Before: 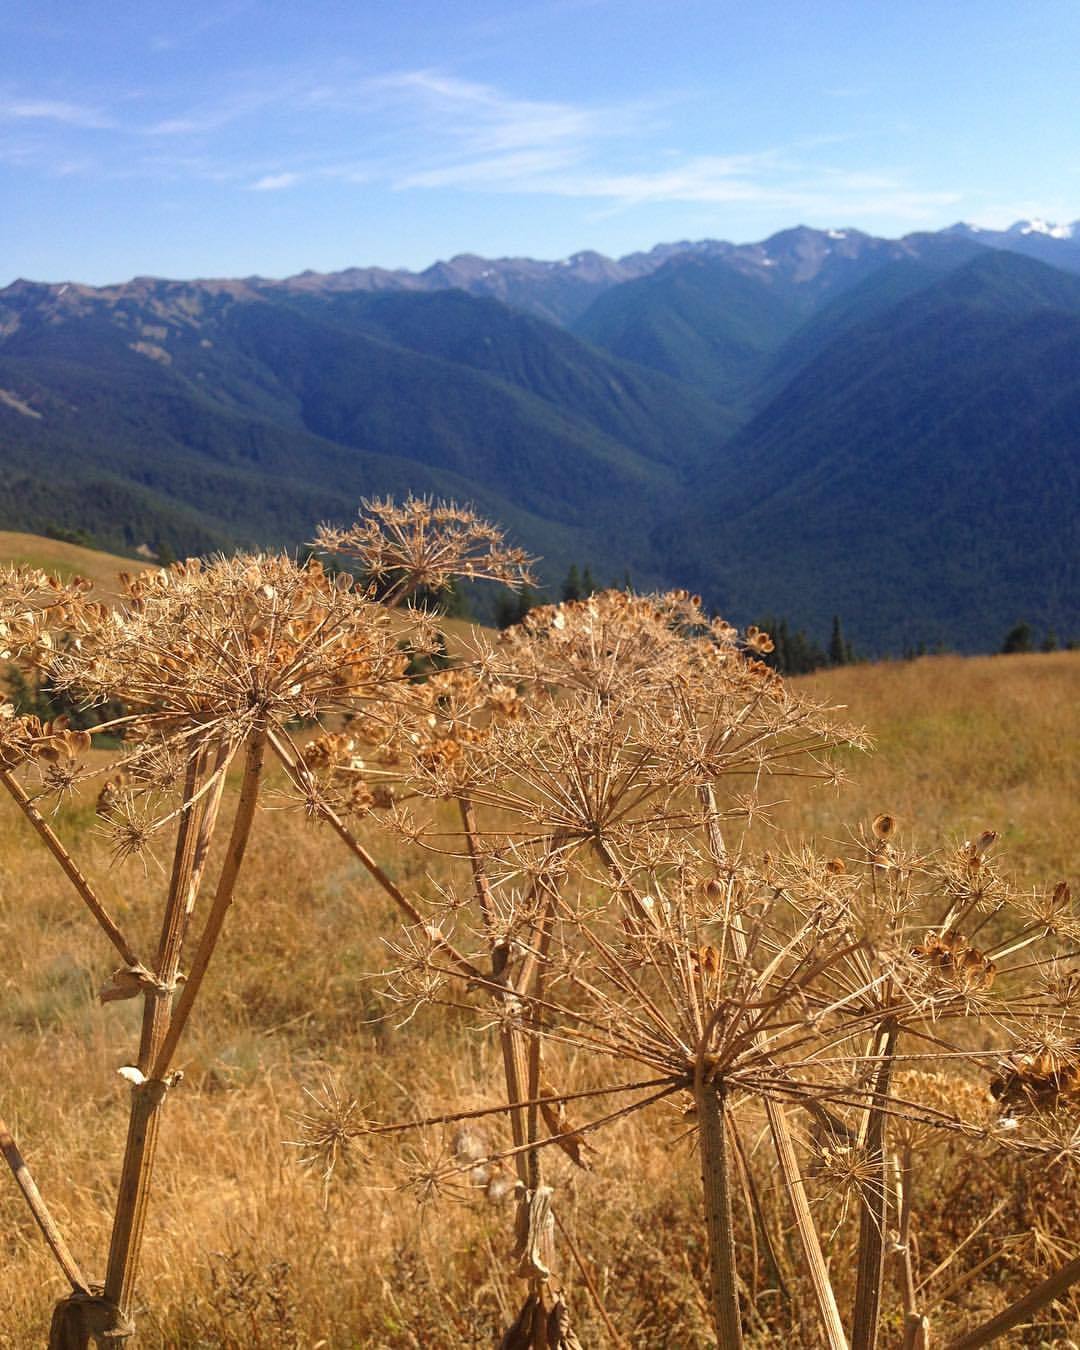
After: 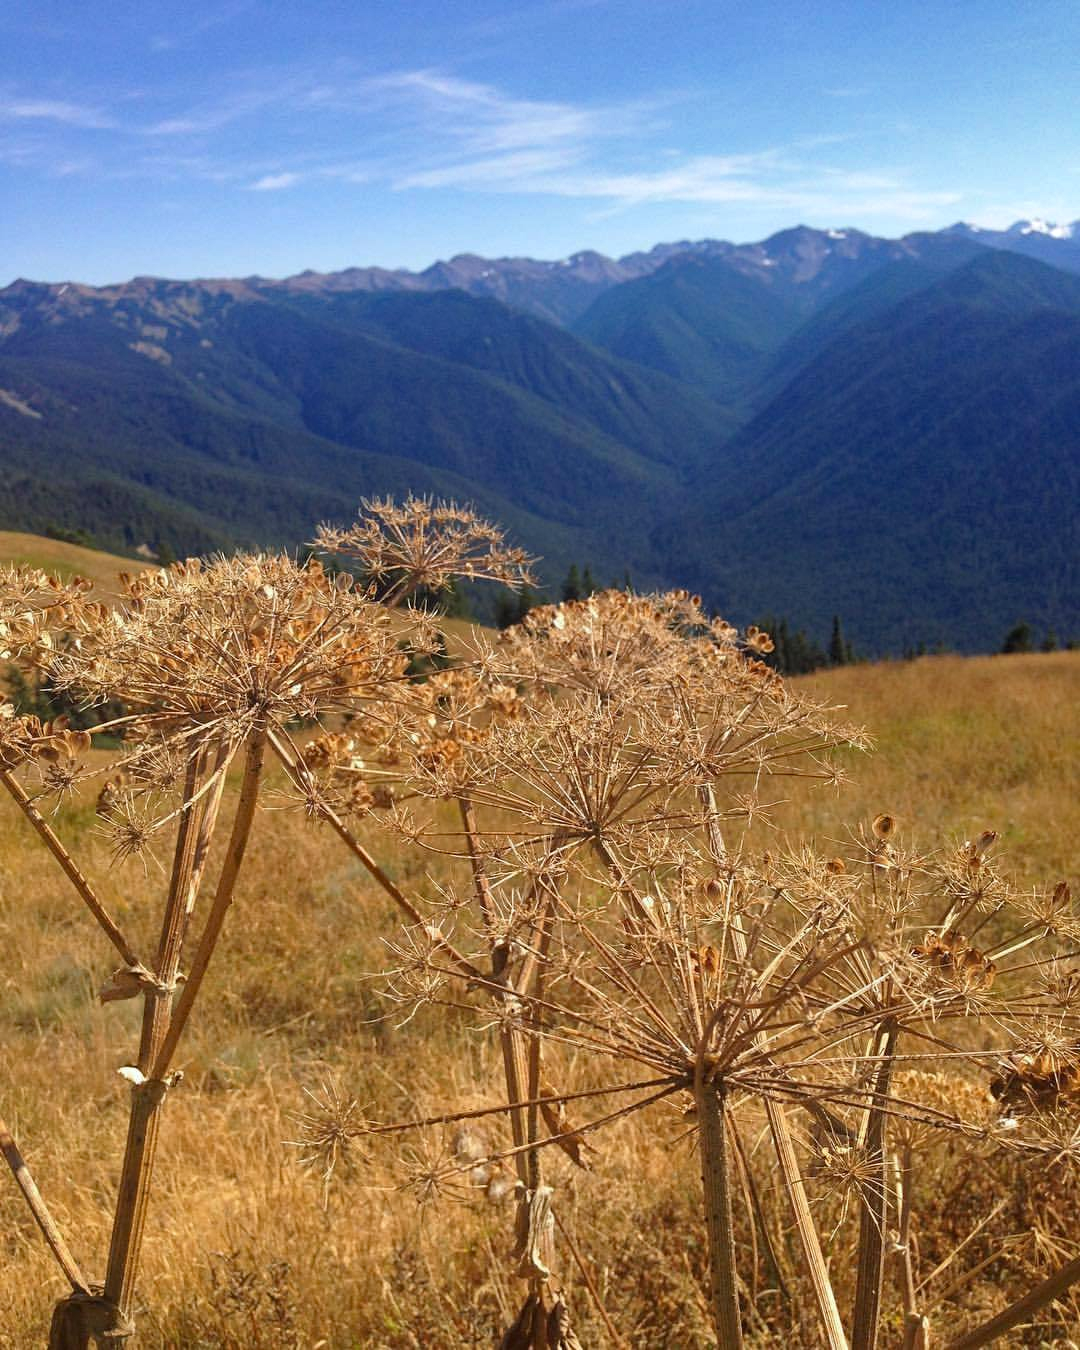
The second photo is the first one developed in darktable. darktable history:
haze removal: compatibility mode true, adaptive false
shadows and highlights: radius 108.52, shadows 23.73, highlights -59.32, low approximation 0.01, soften with gaussian
white balance: red 0.982, blue 1.018
